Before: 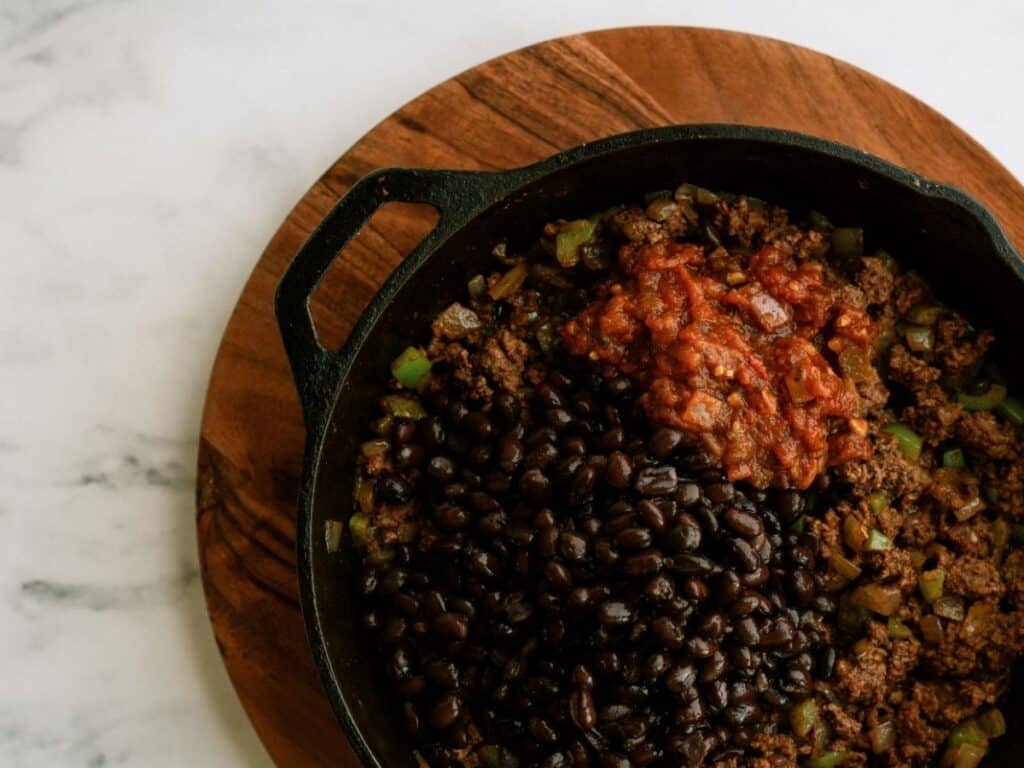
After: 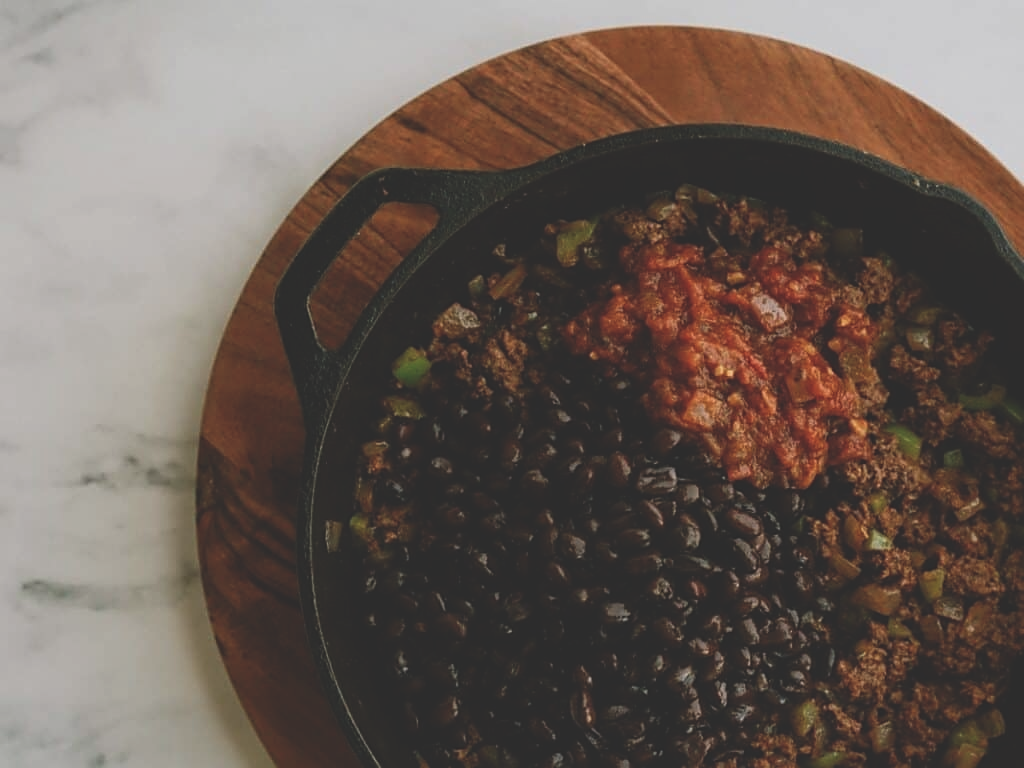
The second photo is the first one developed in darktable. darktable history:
sharpen: on, module defaults
exposure: black level correction -0.036, exposure -0.497 EV, compensate highlight preservation false
